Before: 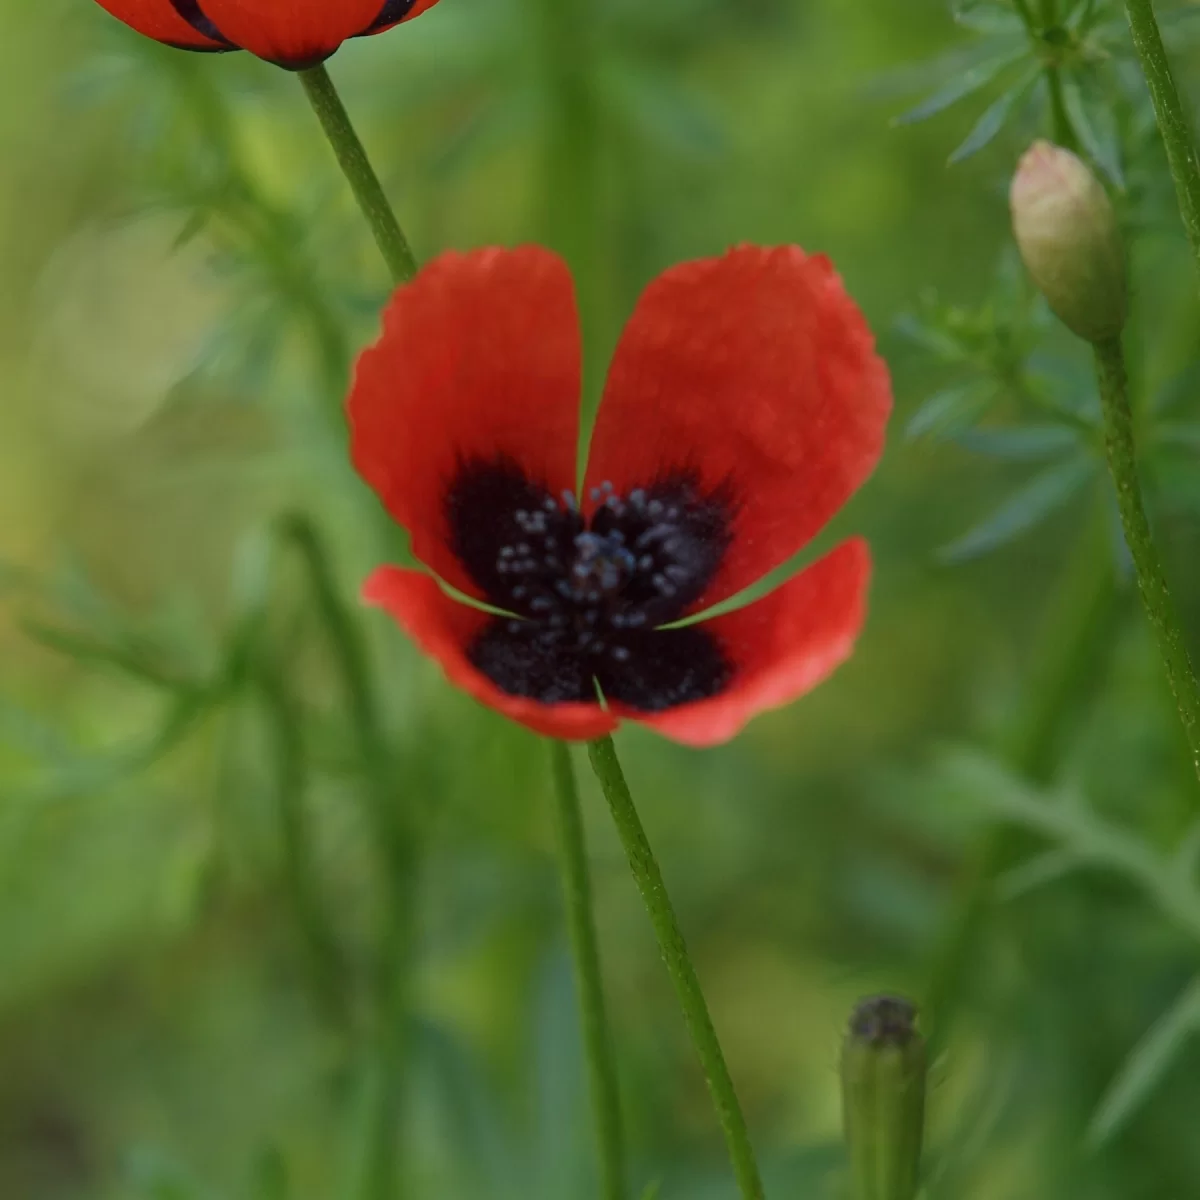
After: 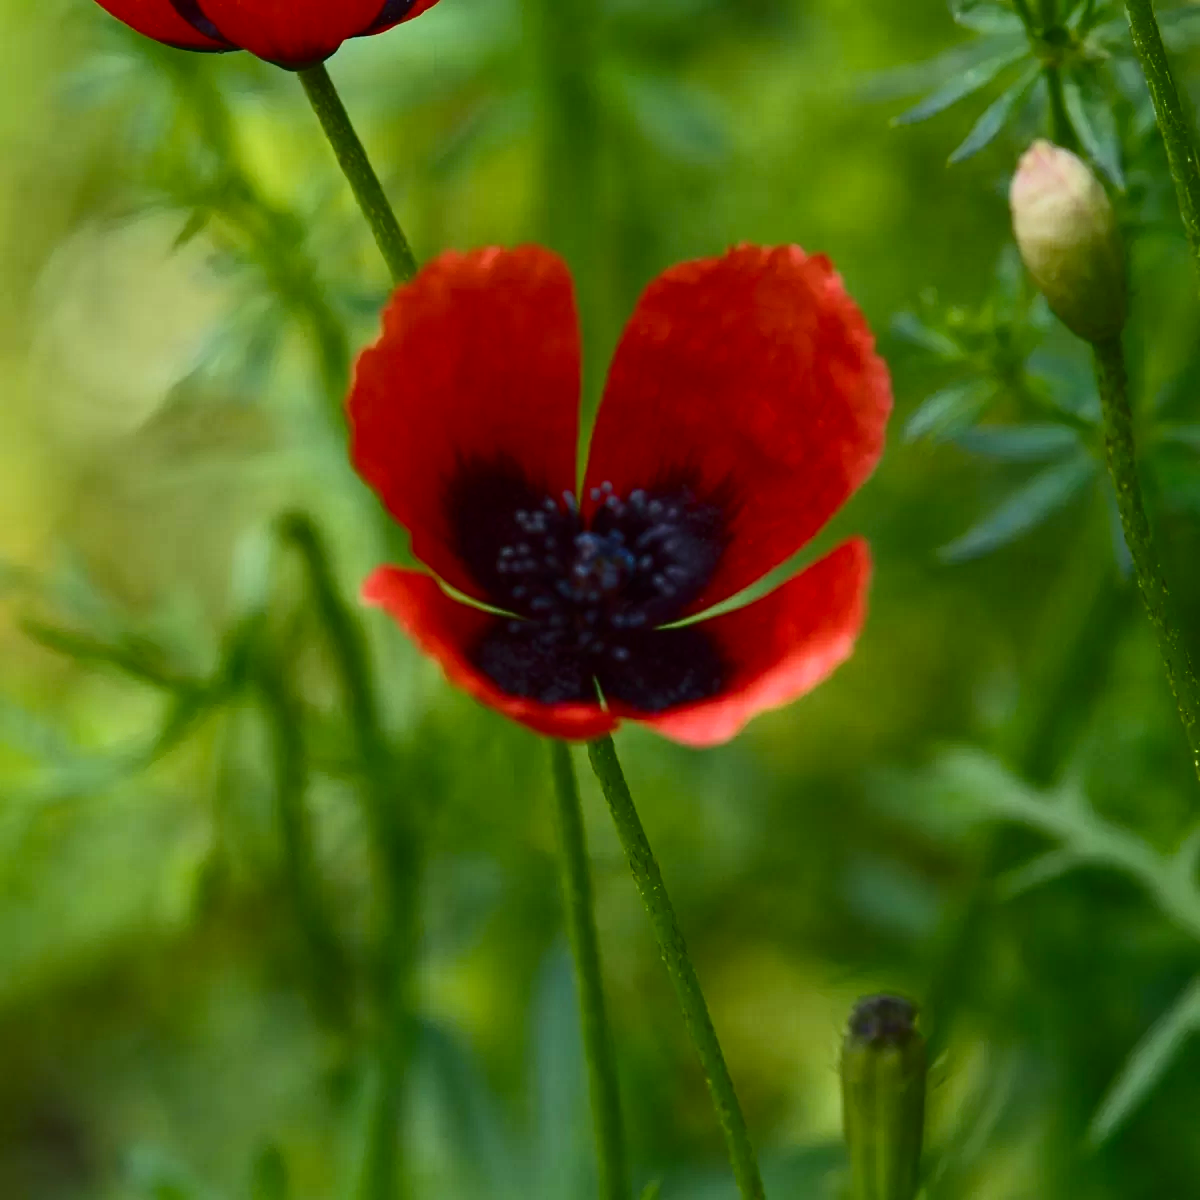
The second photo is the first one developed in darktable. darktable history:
white balance: red 0.98, blue 1.034
contrast brightness saturation: contrast 0.39, brightness 0.1
color balance rgb: perceptual saturation grading › global saturation 25%, global vibrance 20%
